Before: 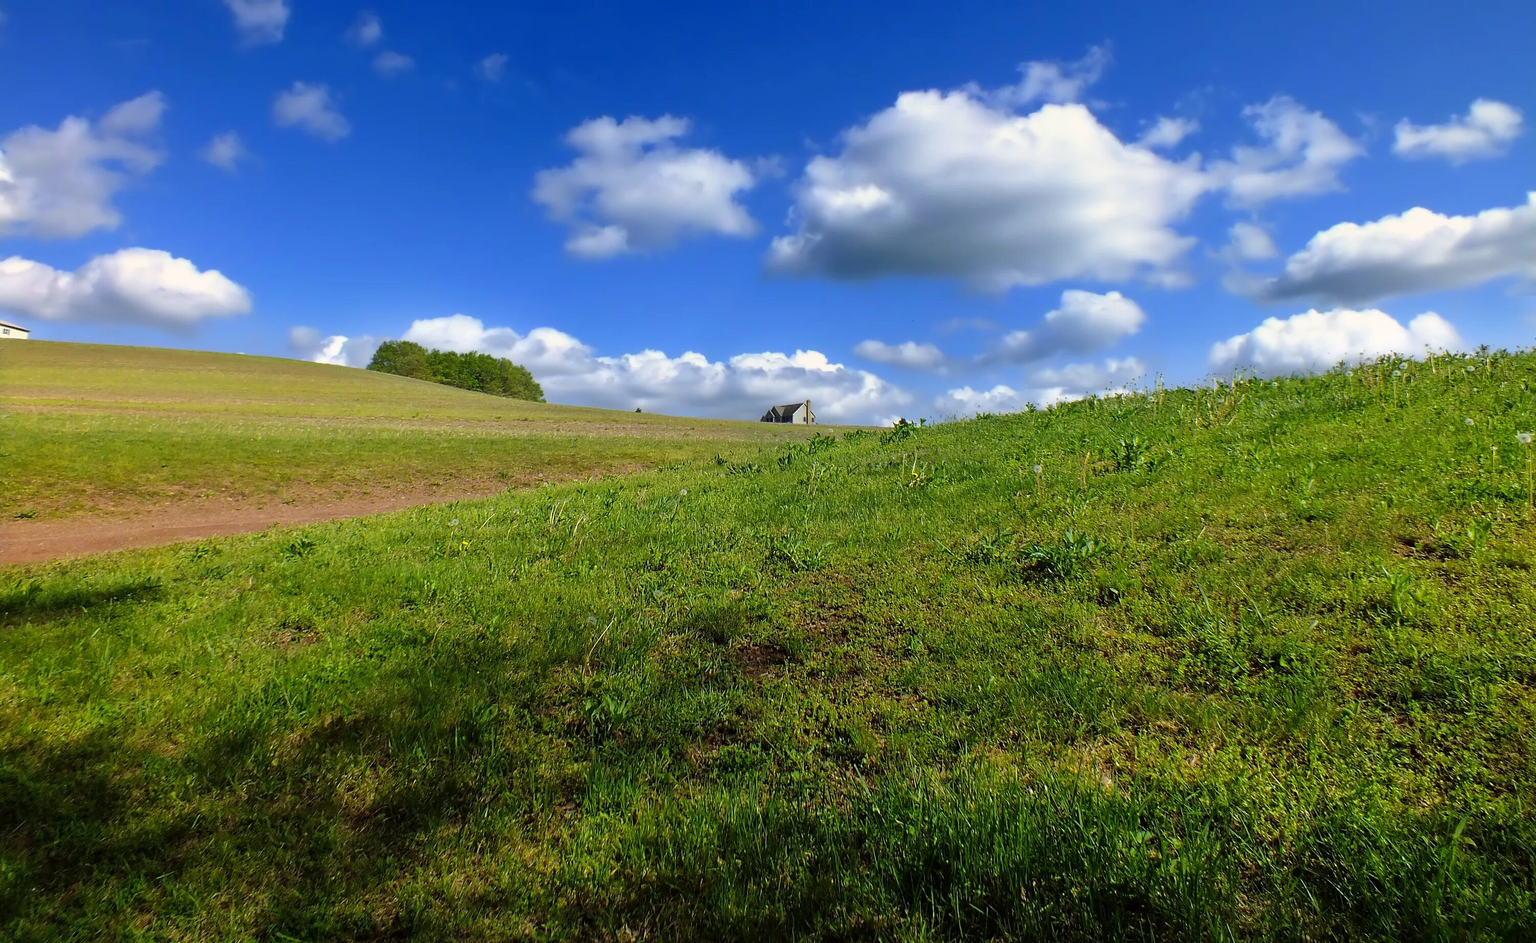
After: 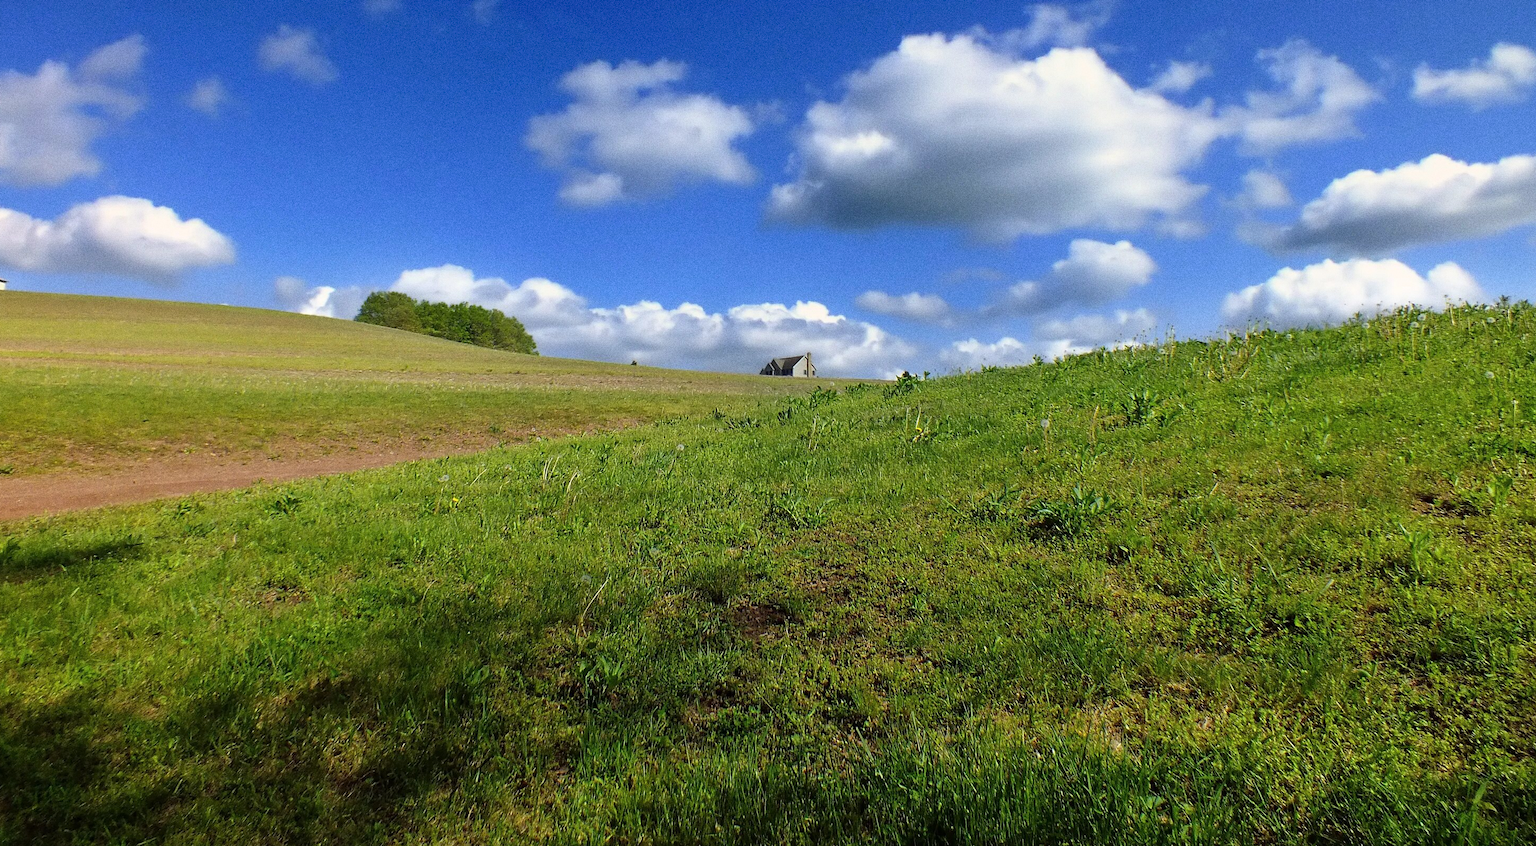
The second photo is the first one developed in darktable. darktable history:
grain: coarseness 0.09 ISO, strength 40%
contrast brightness saturation: saturation -0.04
crop: left 1.507%, top 6.147%, right 1.379%, bottom 6.637%
